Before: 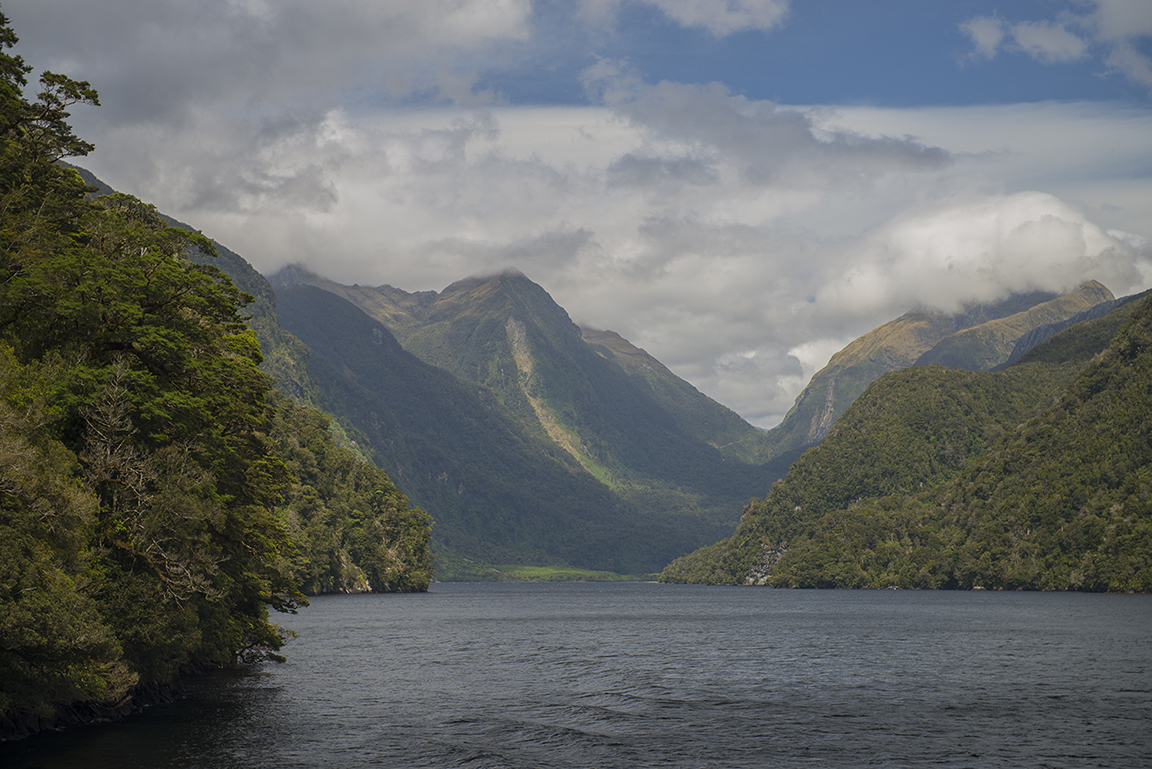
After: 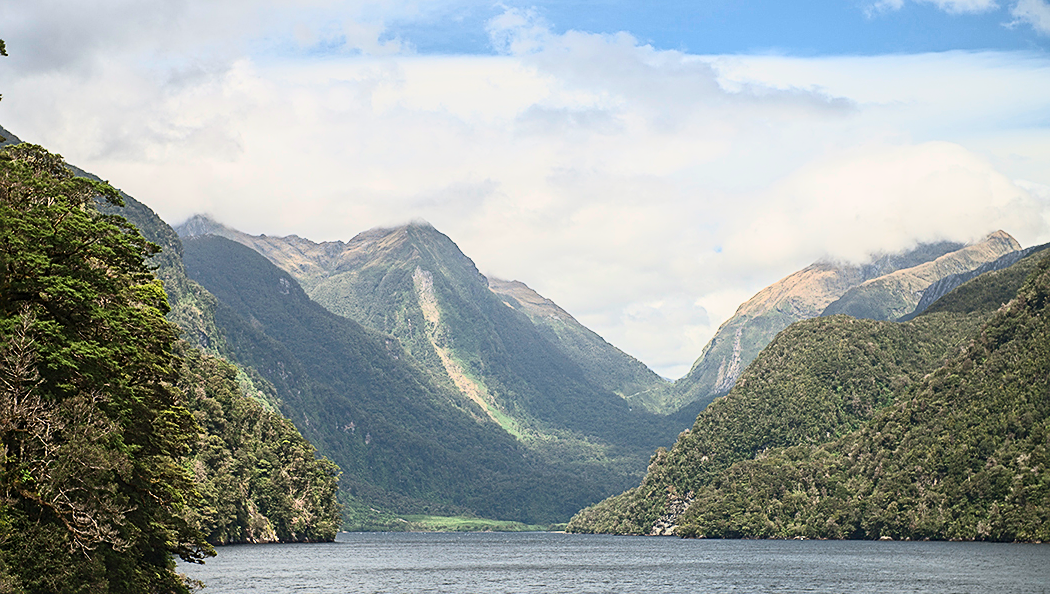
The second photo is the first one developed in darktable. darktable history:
tone curve: curves: ch0 [(0, 0) (0.059, 0.027) (0.178, 0.105) (0.292, 0.233) (0.485, 0.472) (0.837, 0.887) (1, 0.983)]; ch1 [(0, 0) (0.23, 0.166) (0.34, 0.298) (0.371, 0.334) (0.435, 0.413) (0.477, 0.469) (0.499, 0.498) (0.534, 0.551) (0.56, 0.585) (0.754, 0.801) (1, 1)]; ch2 [(0, 0) (0.431, 0.414) (0.498, 0.503) (0.524, 0.531) (0.568, 0.567) (0.6, 0.597) (0.65, 0.651) (0.752, 0.764) (1, 1)], color space Lab, independent channels, preserve colors none
crop: left 8.155%, top 6.611%, bottom 15.385%
sharpen: on, module defaults
contrast brightness saturation: contrast 0.39, brightness 0.53
